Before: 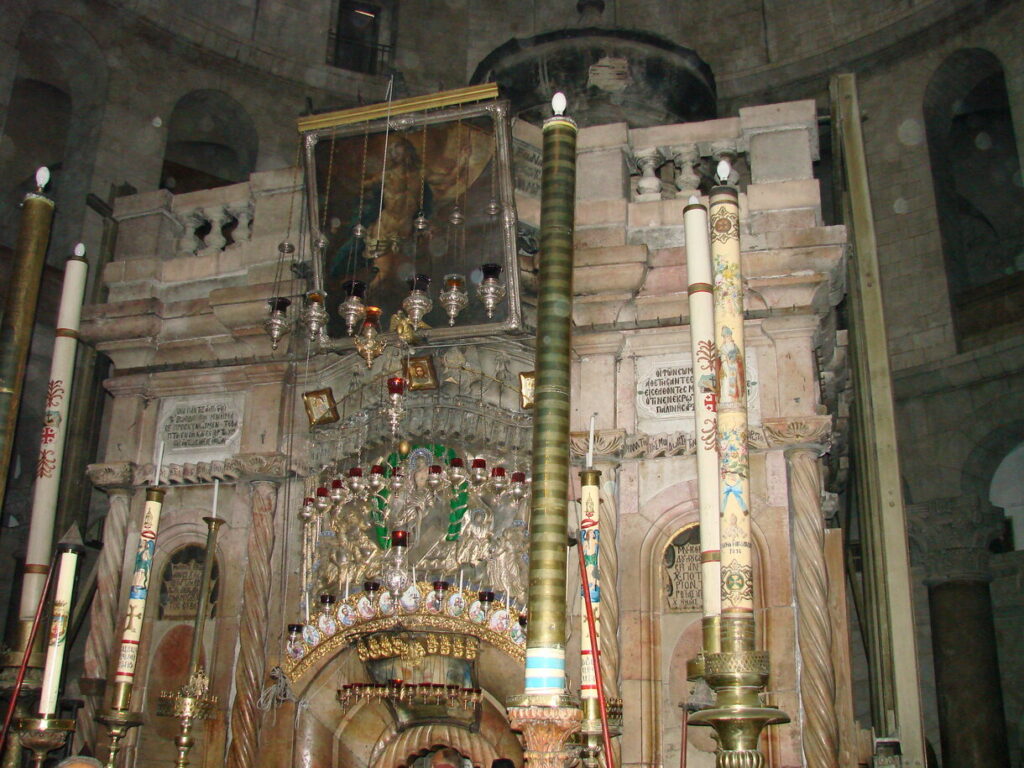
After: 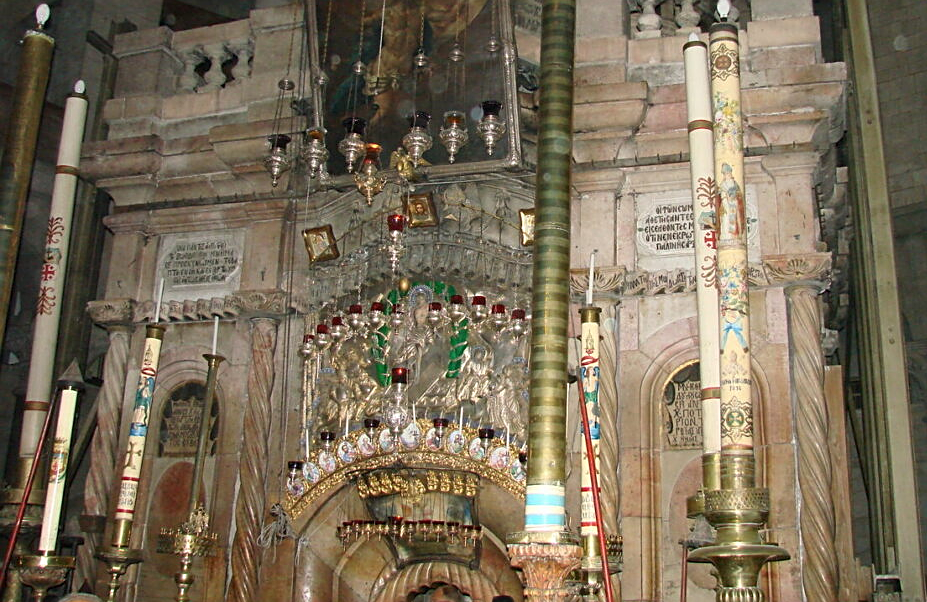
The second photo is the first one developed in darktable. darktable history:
crop: top 21.32%, right 9.415%, bottom 0.257%
sharpen: on, module defaults
